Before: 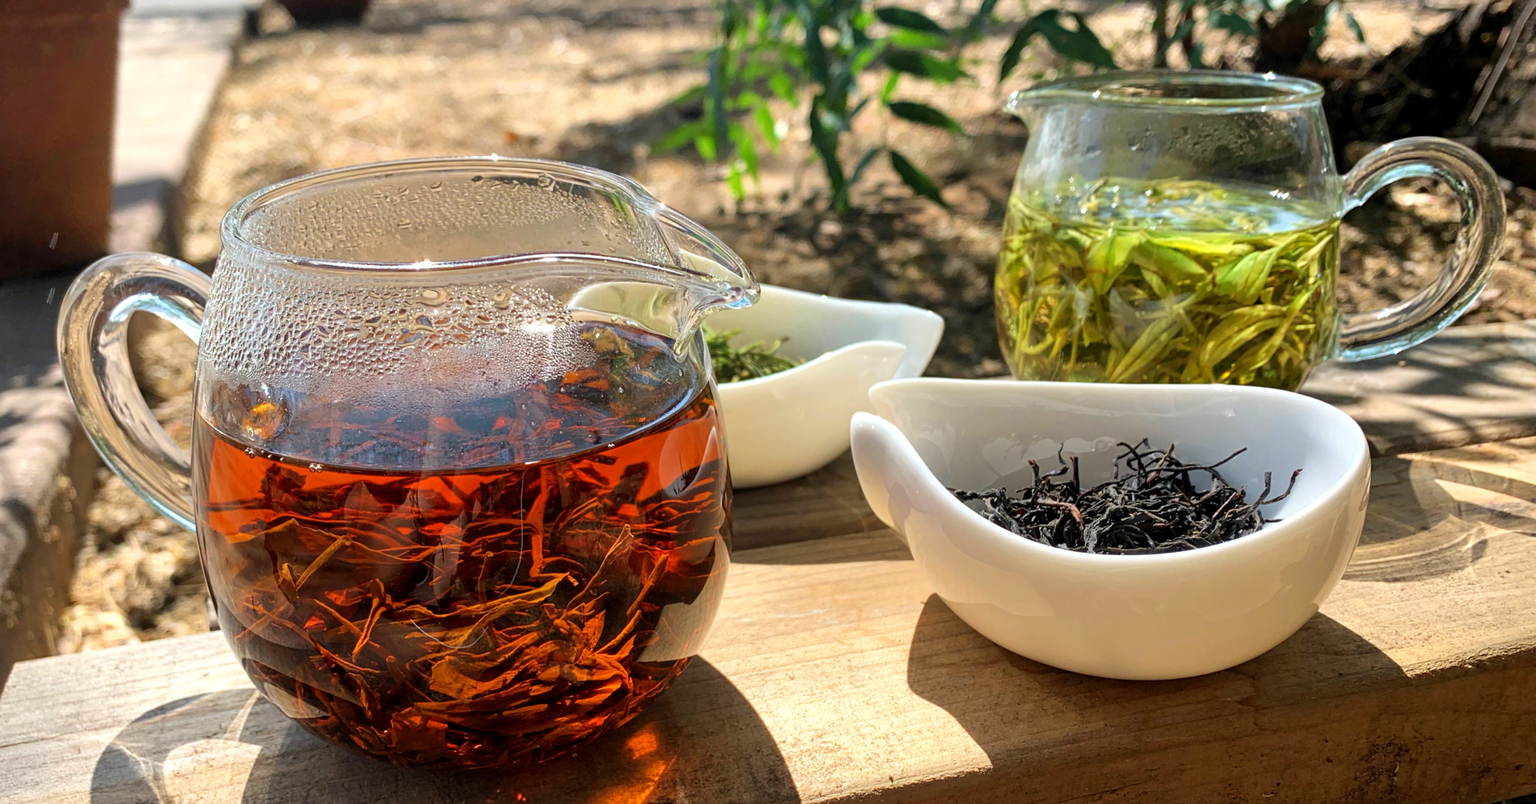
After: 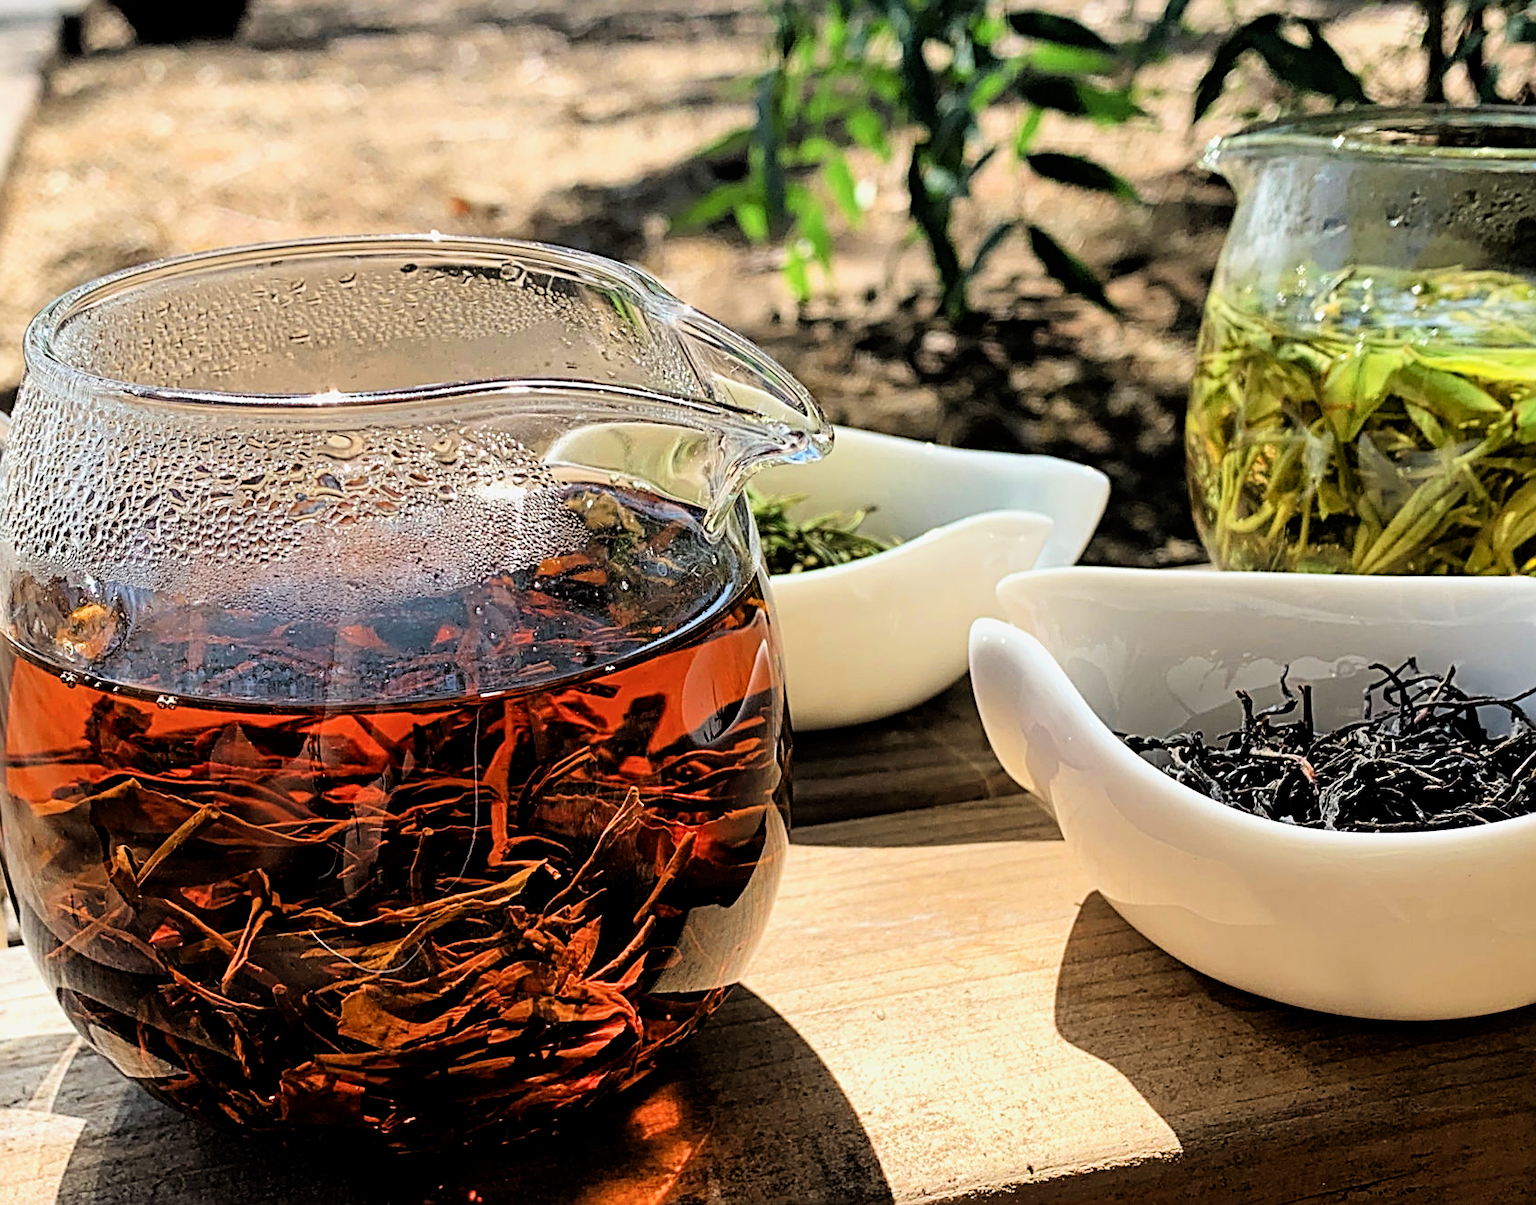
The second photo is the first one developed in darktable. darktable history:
sharpen: radius 2.817, amount 0.715
crop and rotate: left 13.342%, right 19.991%
filmic rgb: black relative exposure -4 EV, white relative exposure 3 EV, hardness 3.02, contrast 1.4
